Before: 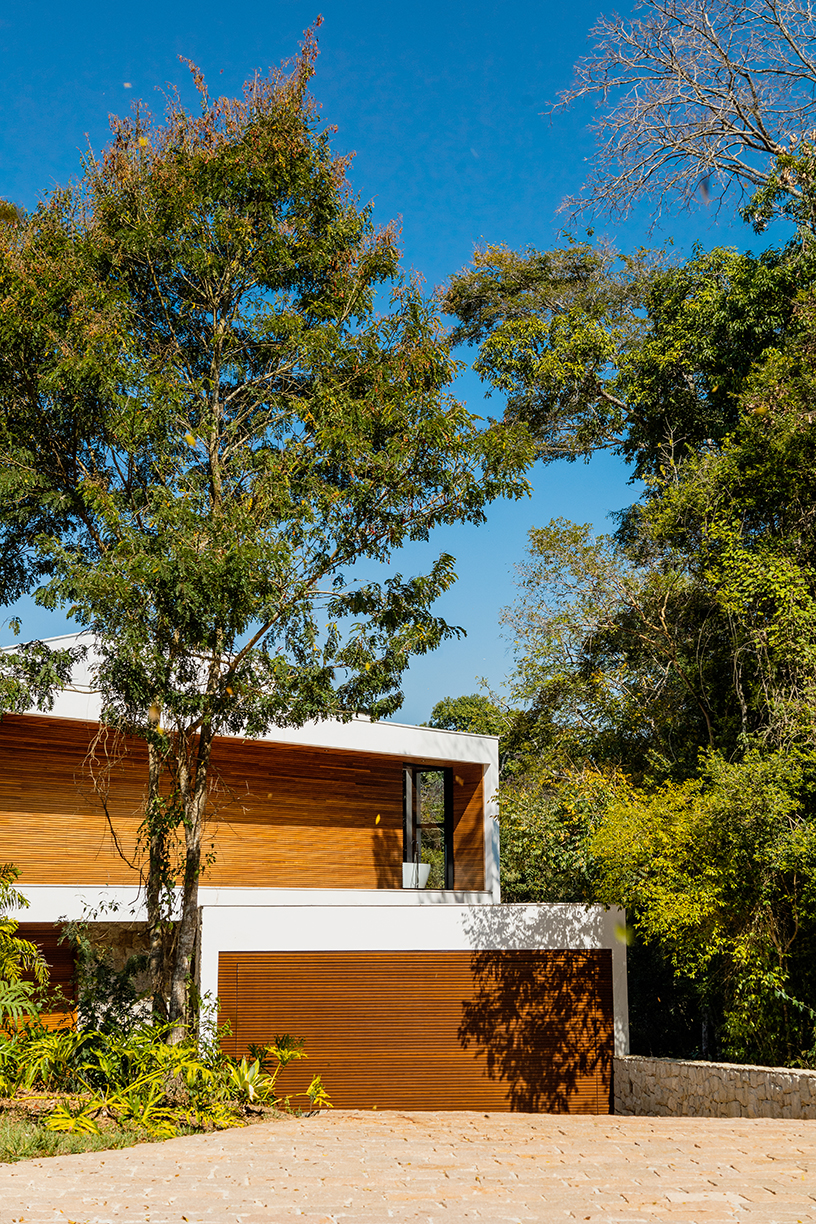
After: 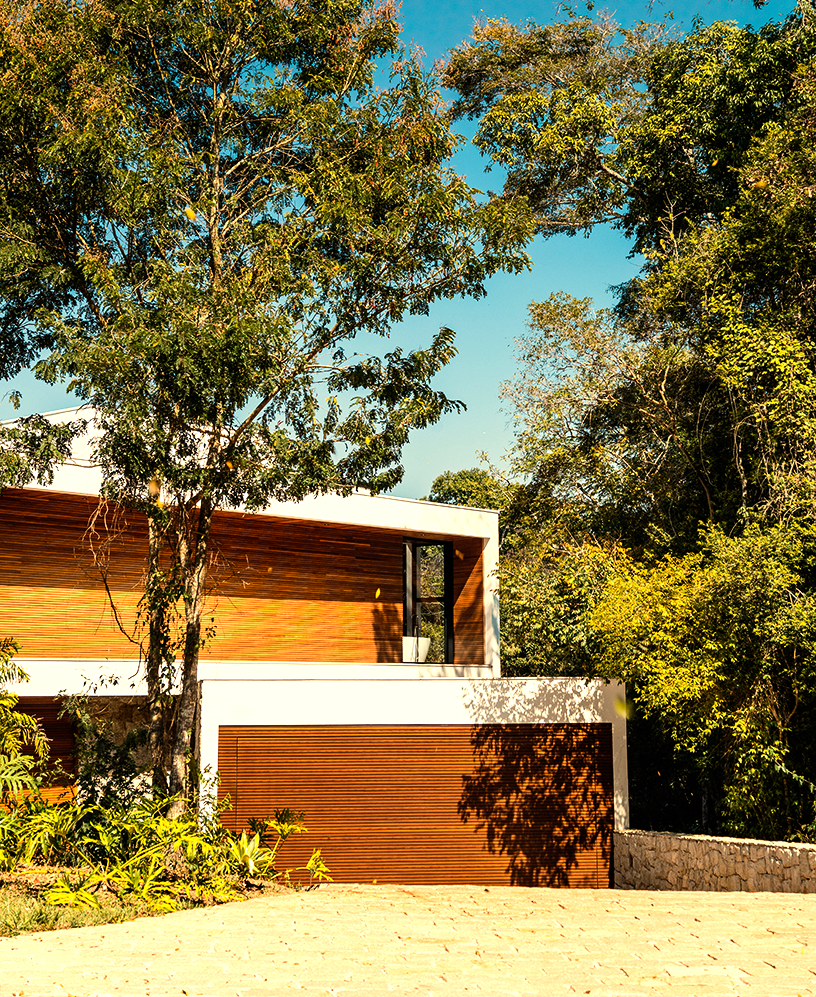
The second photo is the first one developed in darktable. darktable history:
white balance: red 1.123, blue 0.83
tone equalizer: -8 EV -0.75 EV, -7 EV -0.7 EV, -6 EV -0.6 EV, -5 EV -0.4 EV, -3 EV 0.4 EV, -2 EV 0.6 EV, -1 EV 0.7 EV, +0 EV 0.75 EV, edges refinement/feathering 500, mask exposure compensation -1.57 EV, preserve details no
crop and rotate: top 18.507%
